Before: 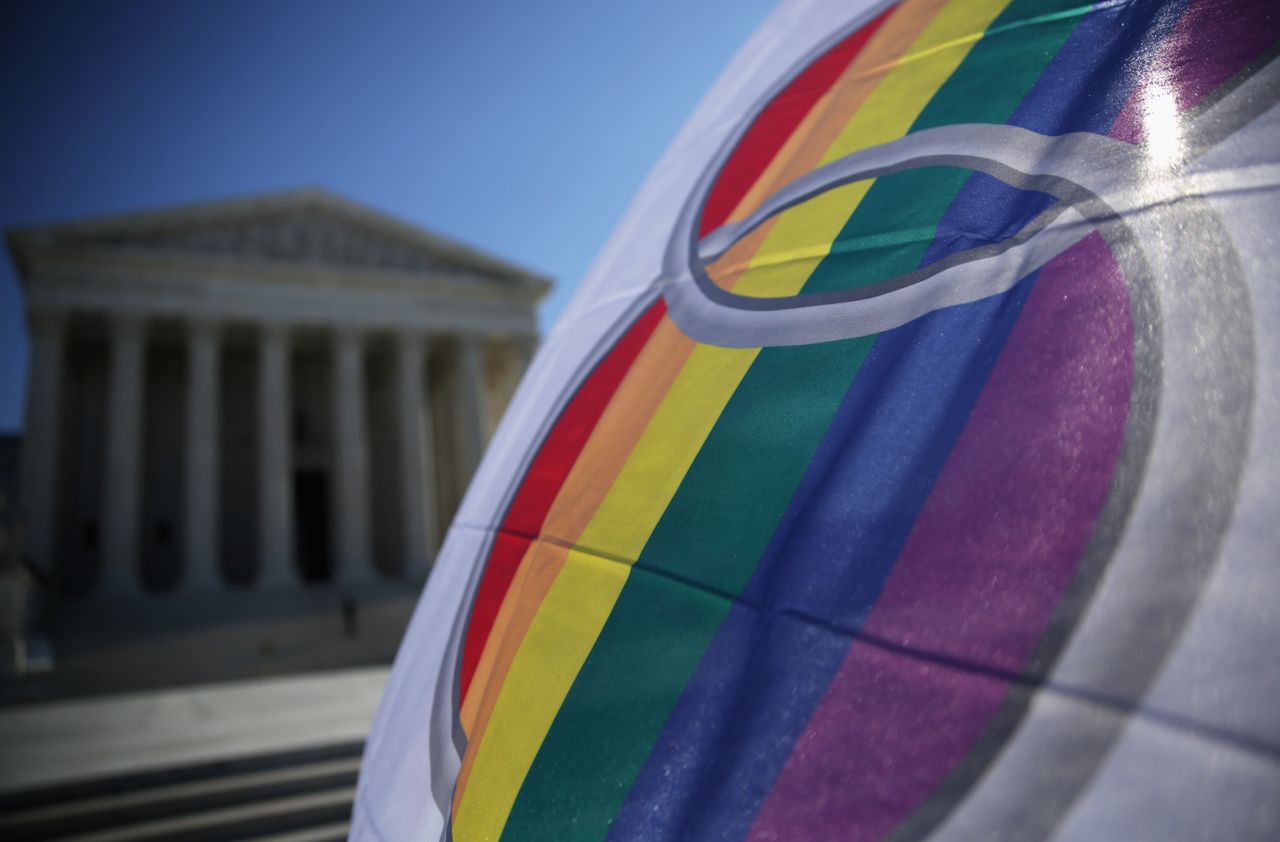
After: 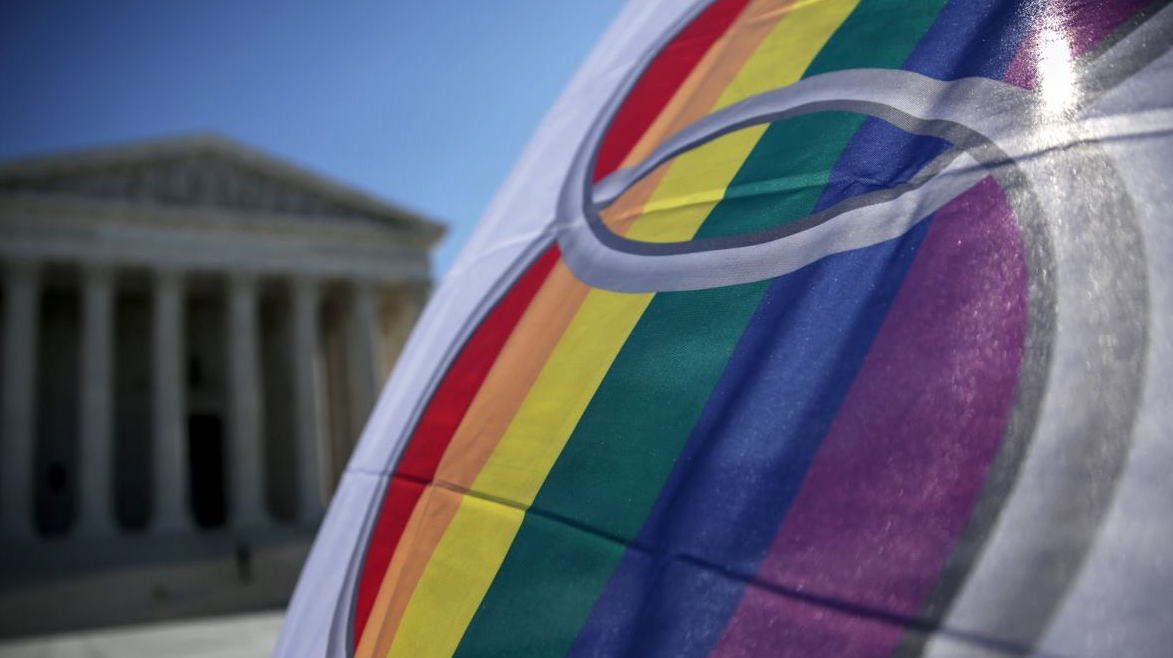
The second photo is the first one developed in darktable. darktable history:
crop: left 8.336%, top 6.558%, bottom 15.204%
local contrast: on, module defaults
